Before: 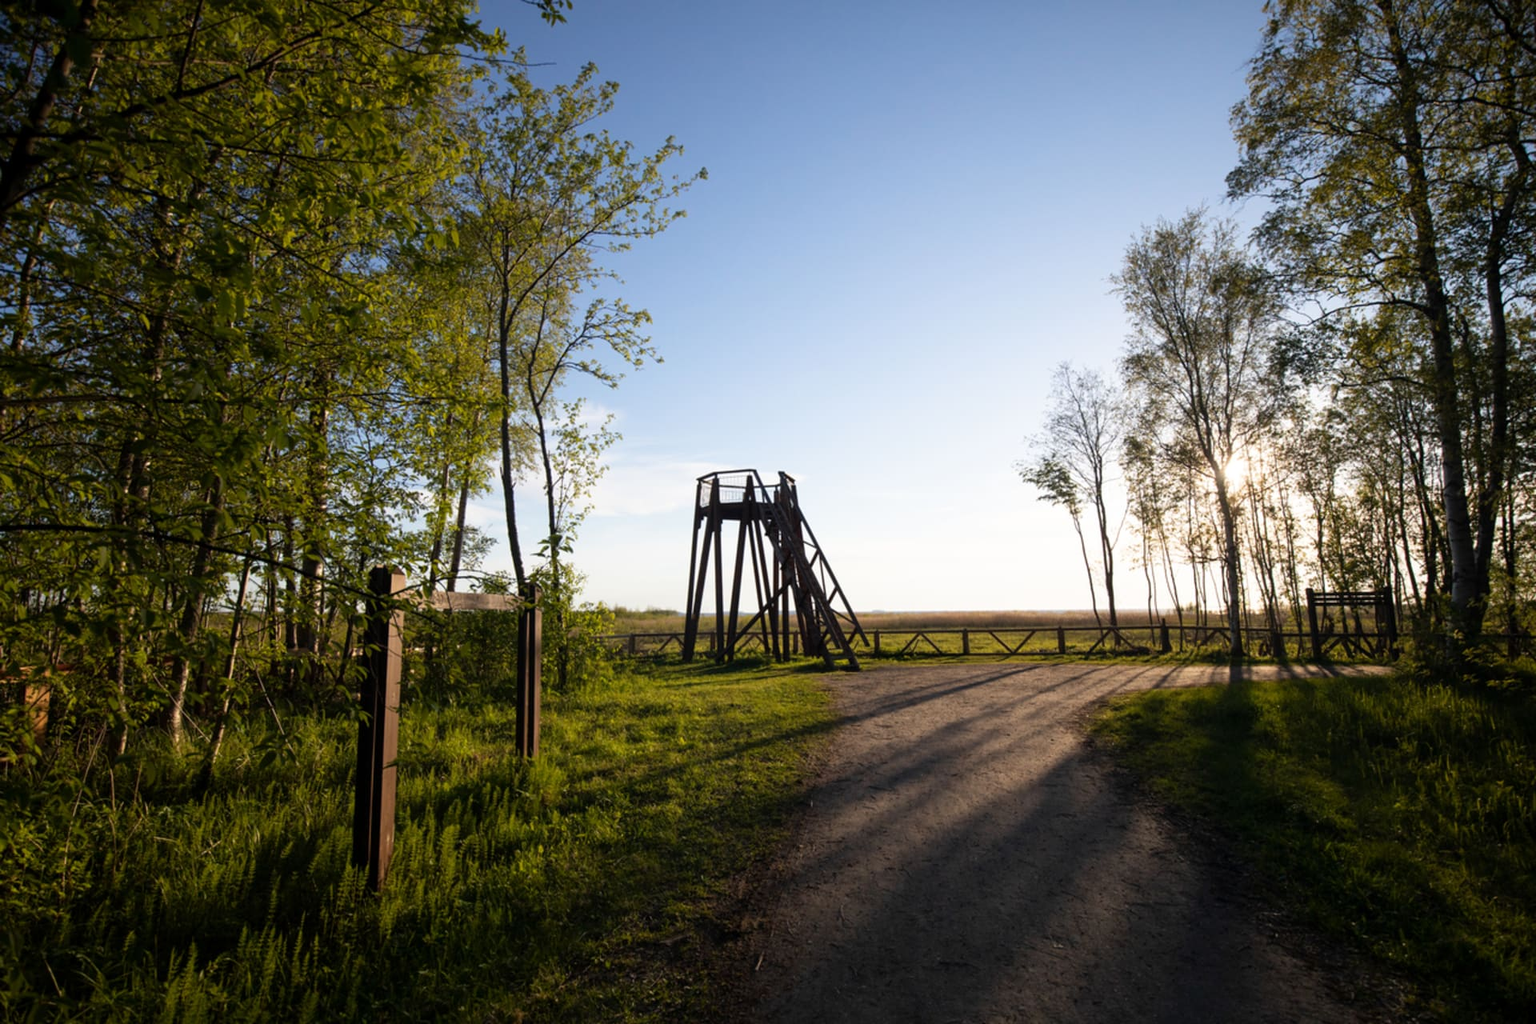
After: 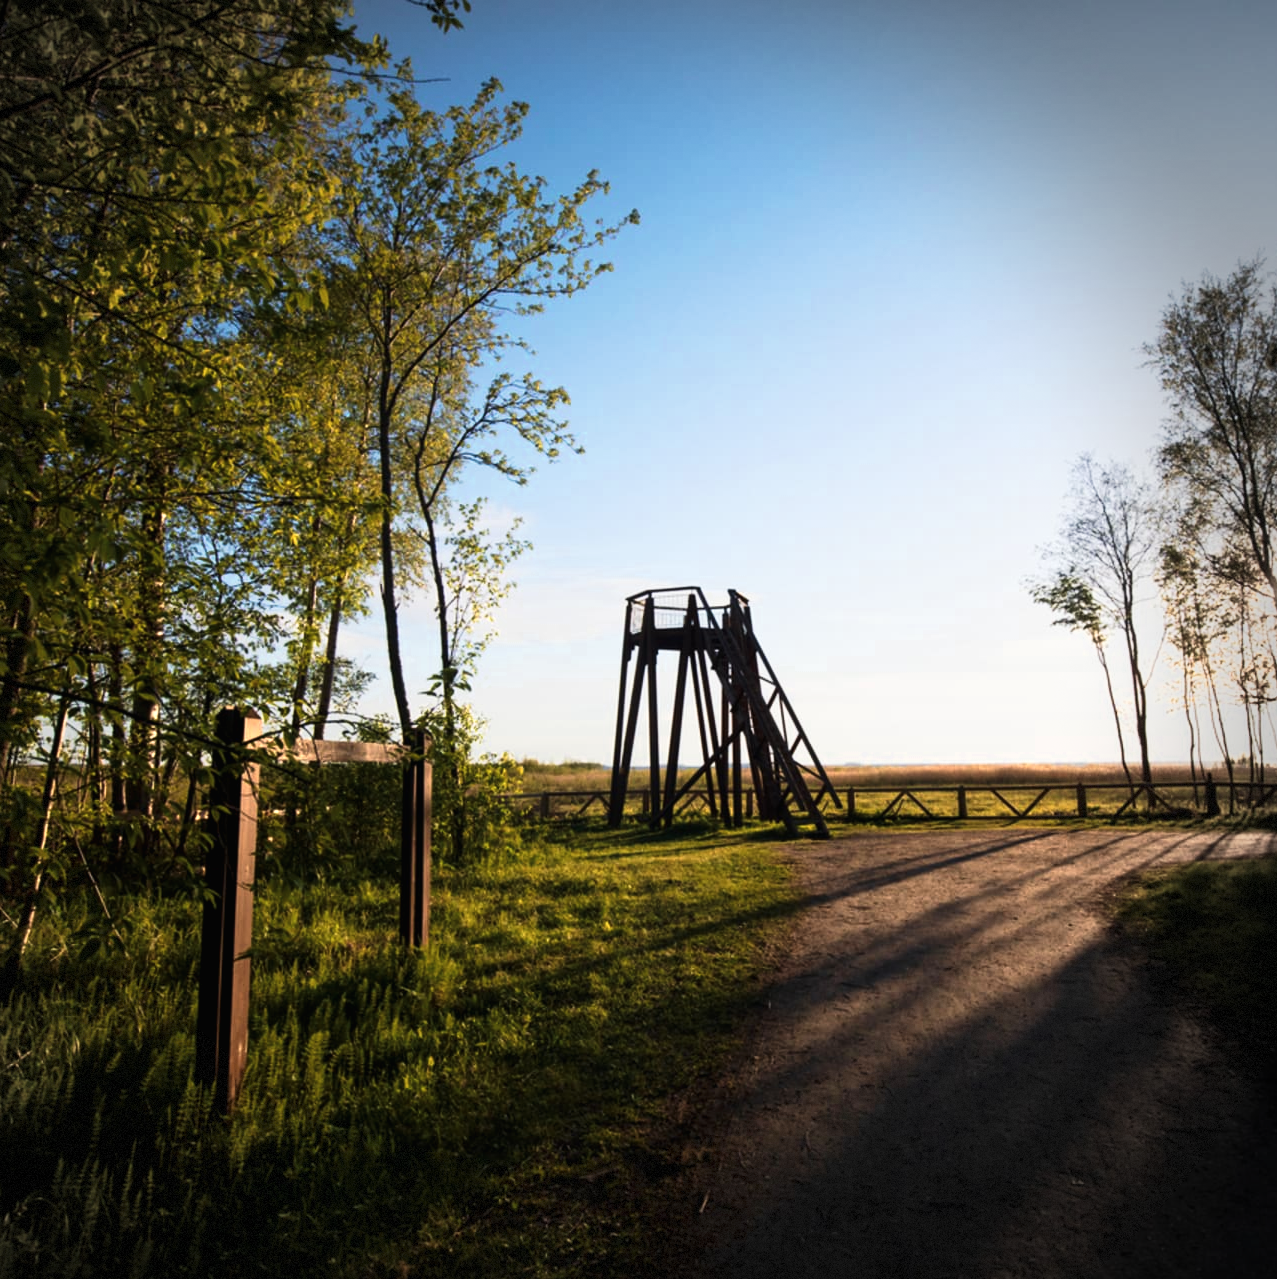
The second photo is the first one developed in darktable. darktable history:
tone curve: curves: ch0 [(0.016, 0.011) (0.204, 0.146) (0.515, 0.476) (0.78, 0.795) (1, 0.981)], preserve colors none
velvia: strength 26.6%
crop and rotate: left 12.785%, right 20.654%
vignetting: center (-0.149, 0.017), dithering 8-bit output
color zones: curves: ch0 [(0.018, 0.548) (0.197, 0.654) (0.425, 0.447) (0.605, 0.658) (0.732, 0.579)]; ch1 [(0.105, 0.531) (0.224, 0.531) (0.386, 0.39) (0.618, 0.456) (0.732, 0.456) (0.956, 0.421)]; ch2 [(0.039, 0.583) (0.215, 0.465) (0.399, 0.544) (0.465, 0.548) (0.614, 0.447) (0.724, 0.43) (0.882, 0.623) (0.956, 0.632)]
